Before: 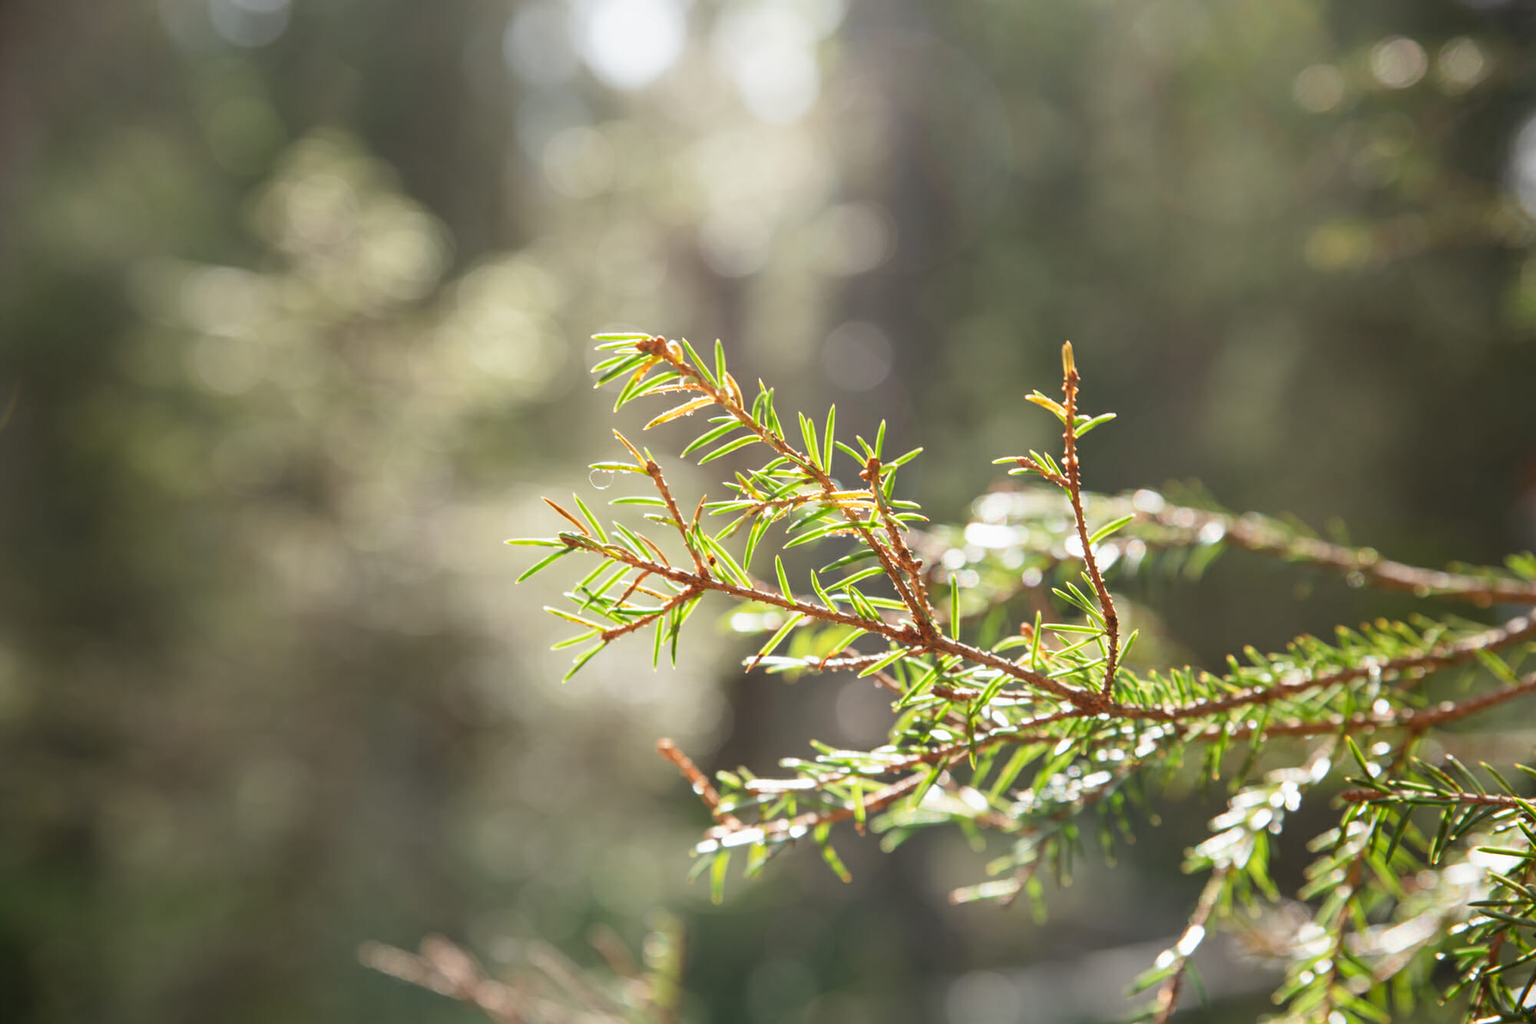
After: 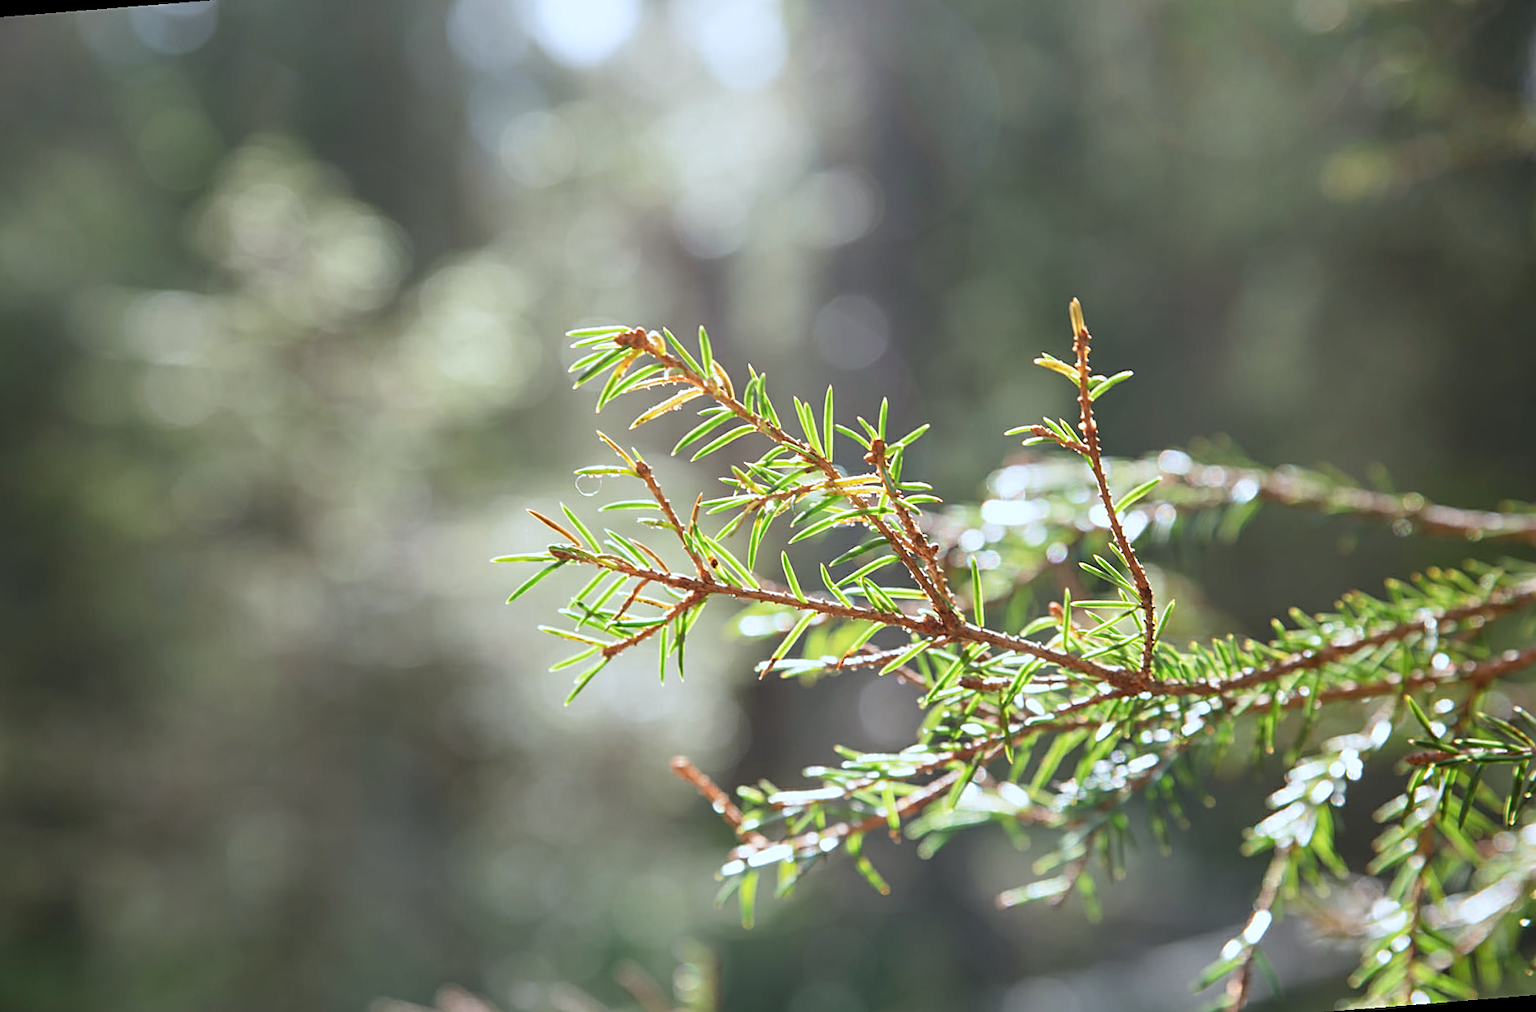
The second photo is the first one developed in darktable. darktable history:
sharpen: on, module defaults
color calibration: x 0.37, y 0.377, temperature 4289.93 K
rotate and perspective: rotation -4.57°, crop left 0.054, crop right 0.944, crop top 0.087, crop bottom 0.914
